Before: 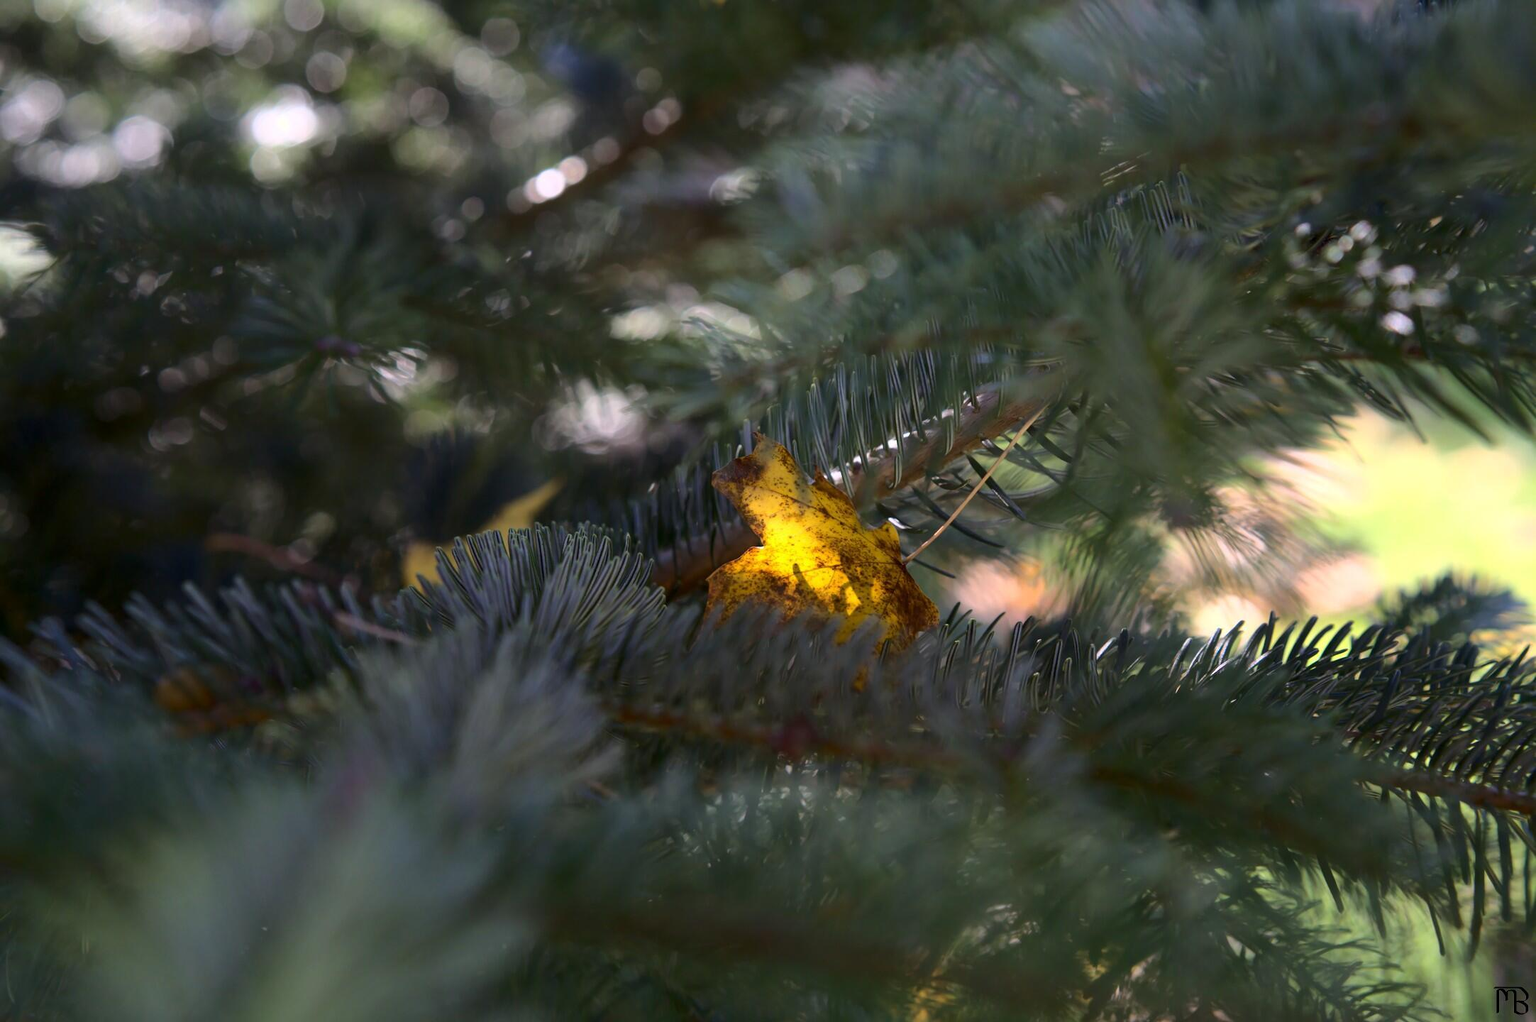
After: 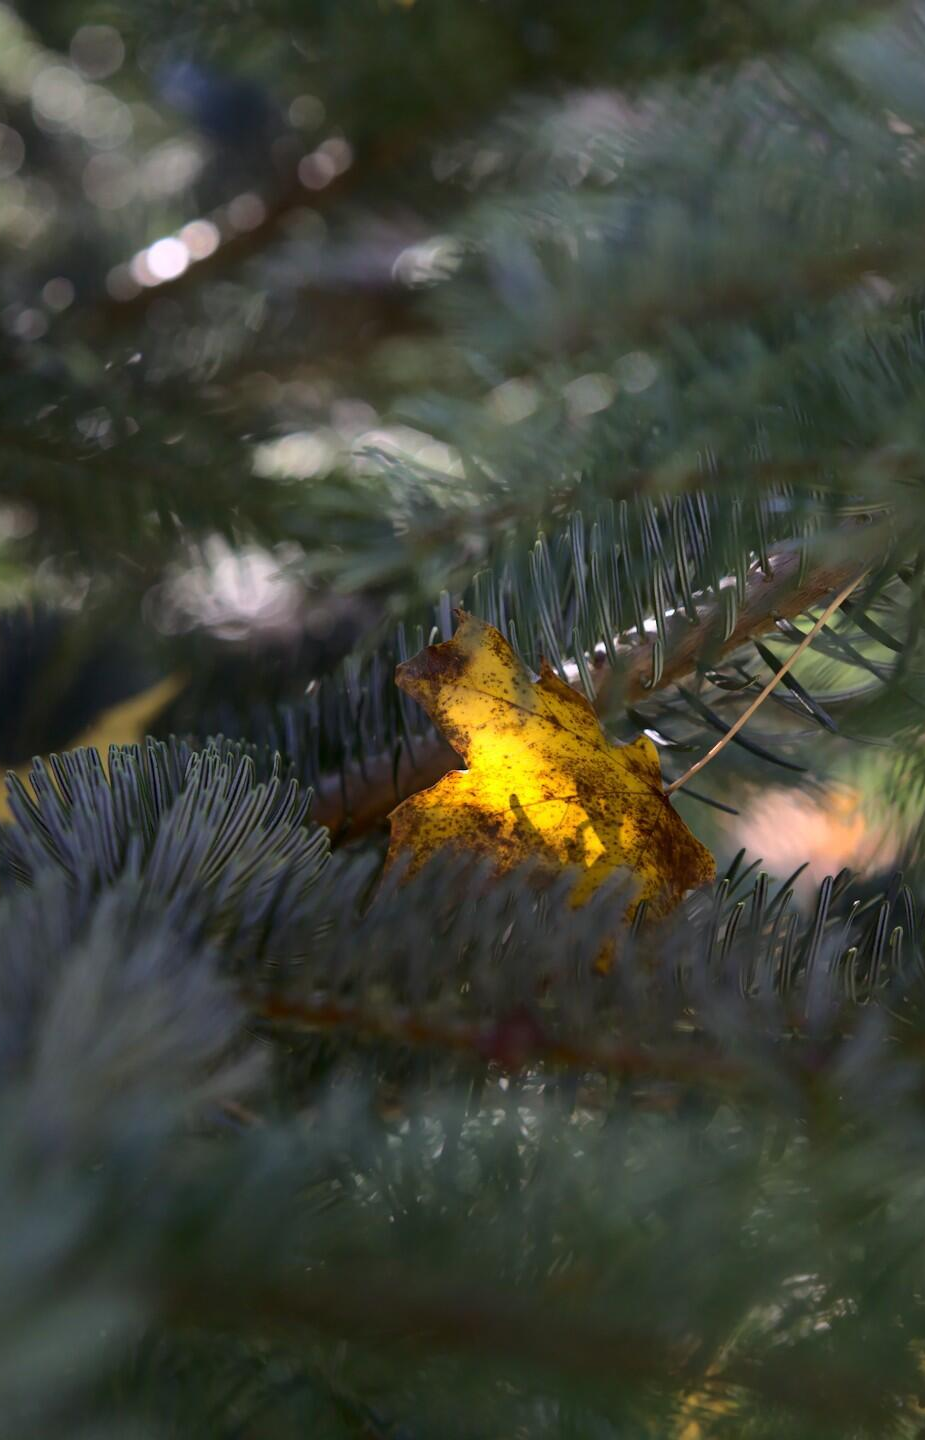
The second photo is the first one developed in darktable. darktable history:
crop: left 28.119%, right 29.151%
